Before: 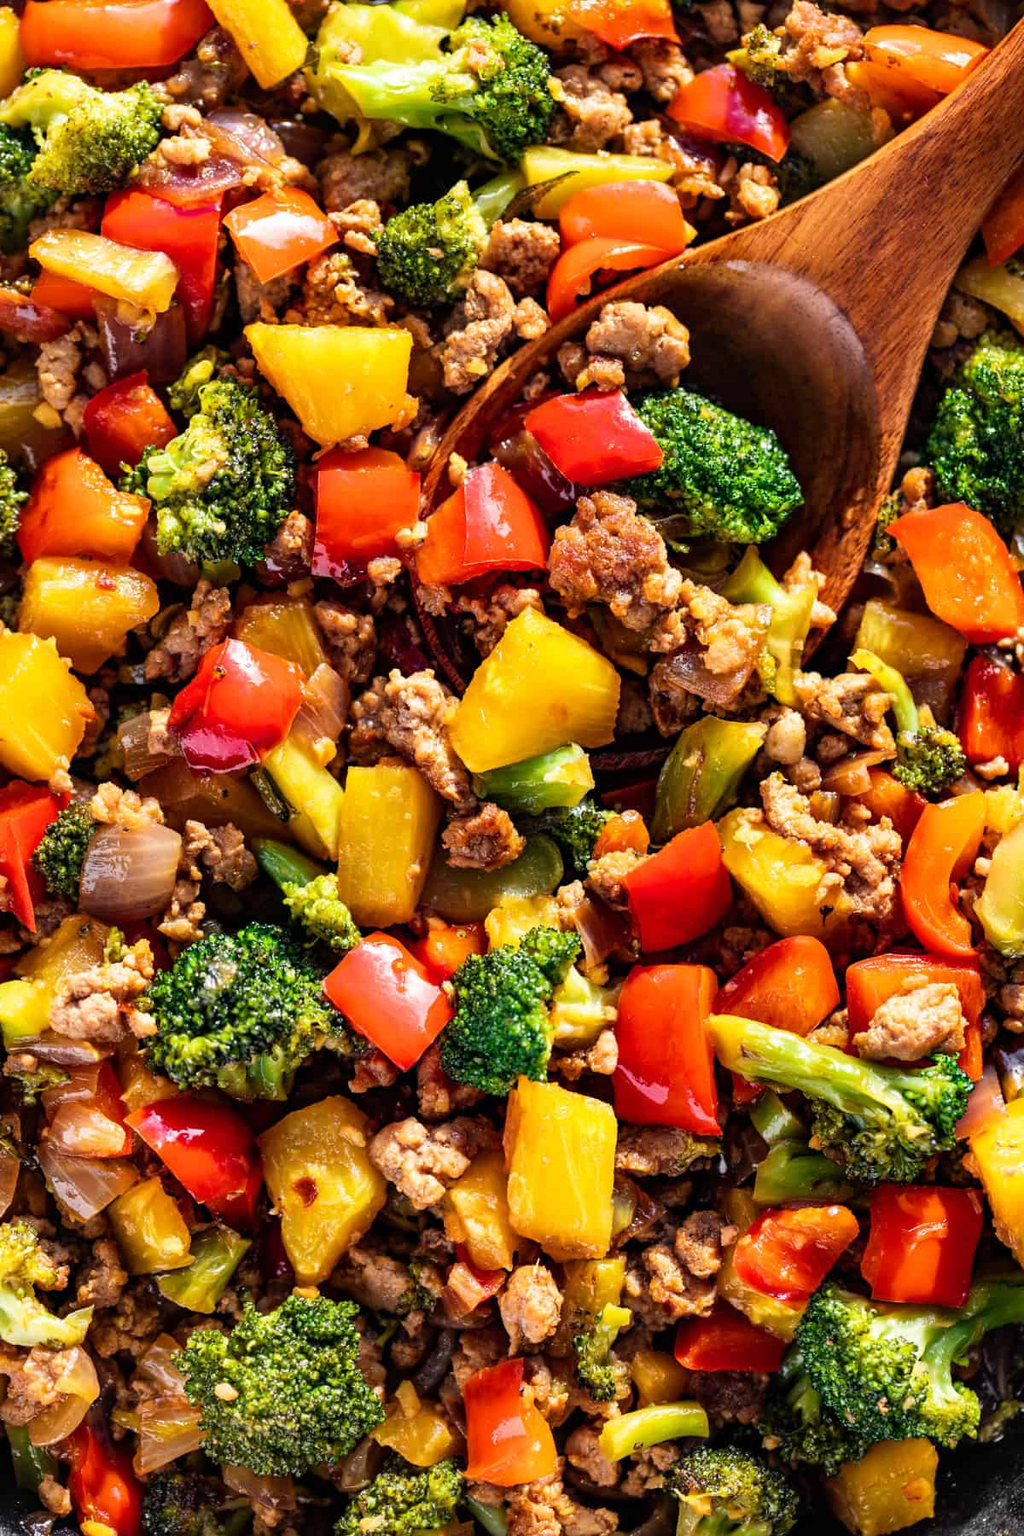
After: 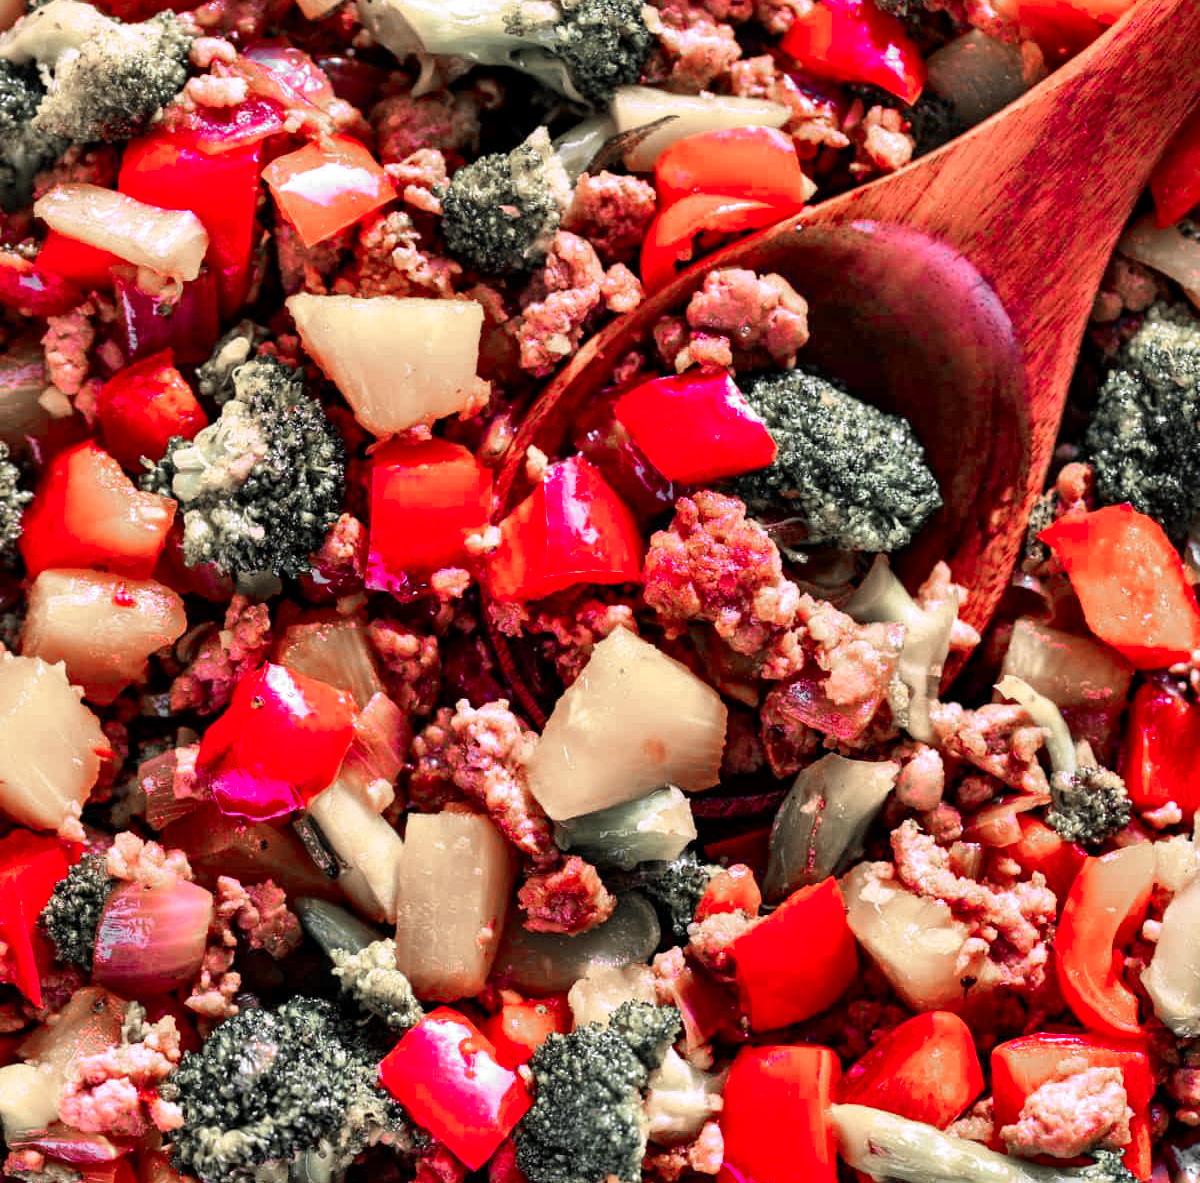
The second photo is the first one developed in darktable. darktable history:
crop and rotate: top 4.734%, bottom 29.524%
shadows and highlights: low approximation 0.01, soften with gaussian
color zones: curves: ch1 [(0, 0.831) (0.08, 0.771) (0.157, 0.268) (0.241, 0.207) (0.562, -0.005) (0.714, -0.013) (0.876, 0.01) (1, 0.831)]
color correction: highlights a* 15.1, highlights b* -25.56
local contrast: mode bilateral grid, contrast 21, coarseness 51, detail 119%, midtone range 0.2
